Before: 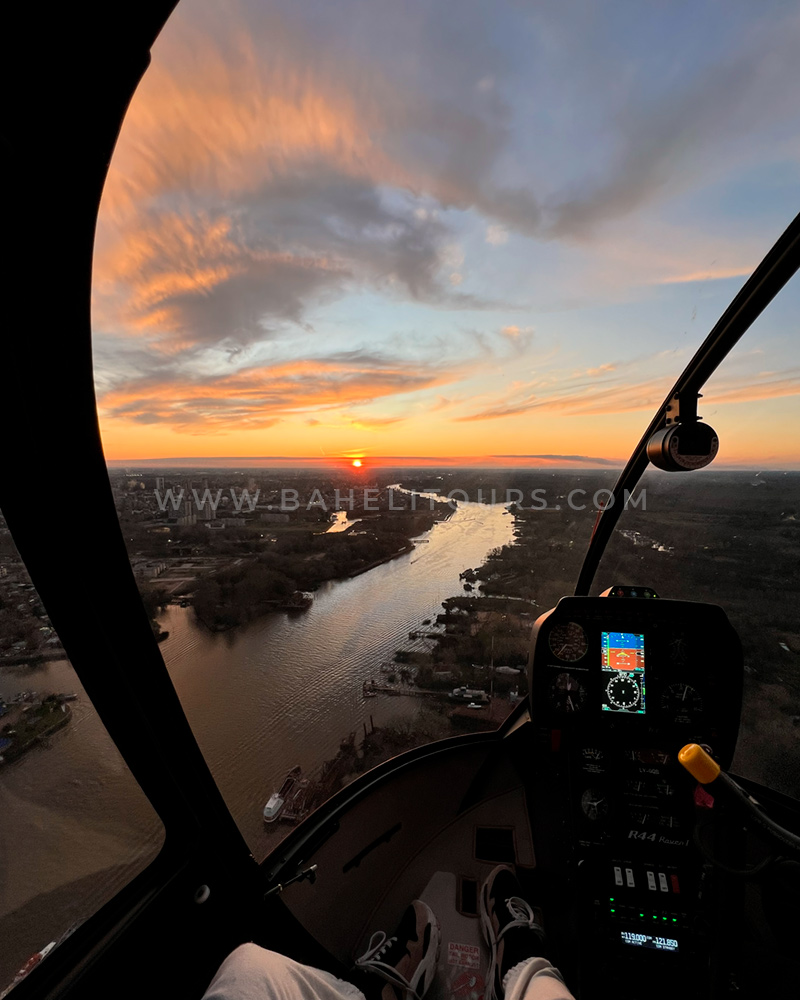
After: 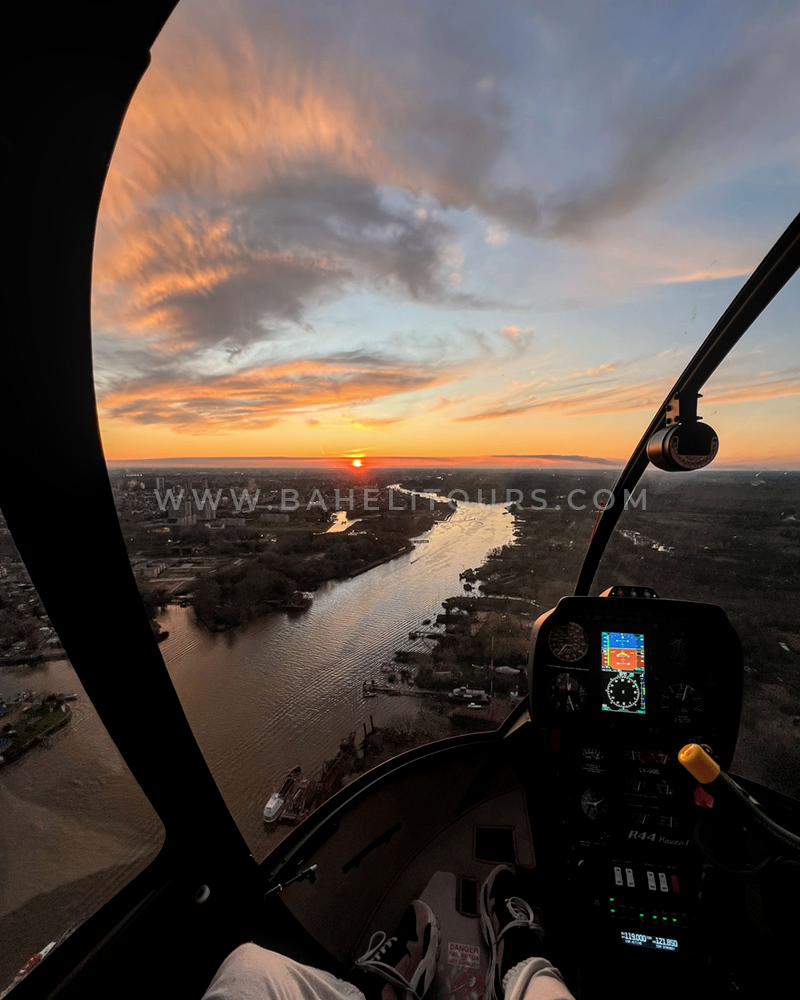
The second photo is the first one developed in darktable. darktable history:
contrast brightness saturation: contrast 0.01, saturation -0.05
local contrast: on, module defaults
